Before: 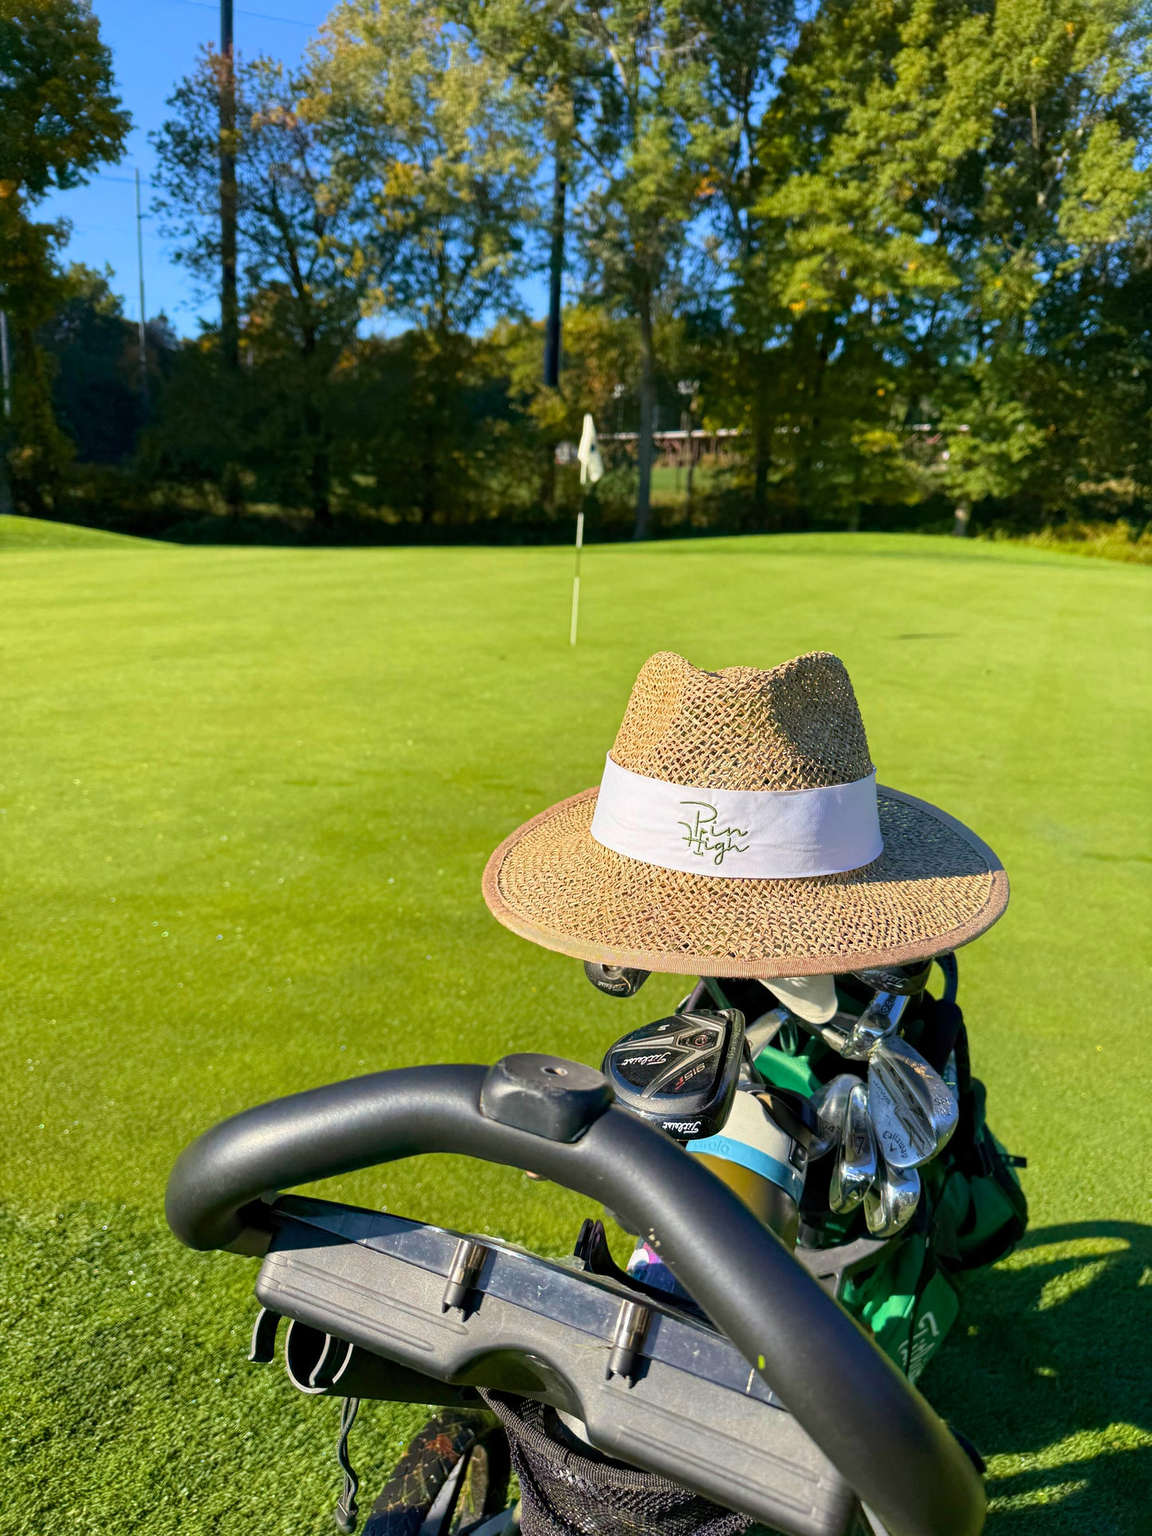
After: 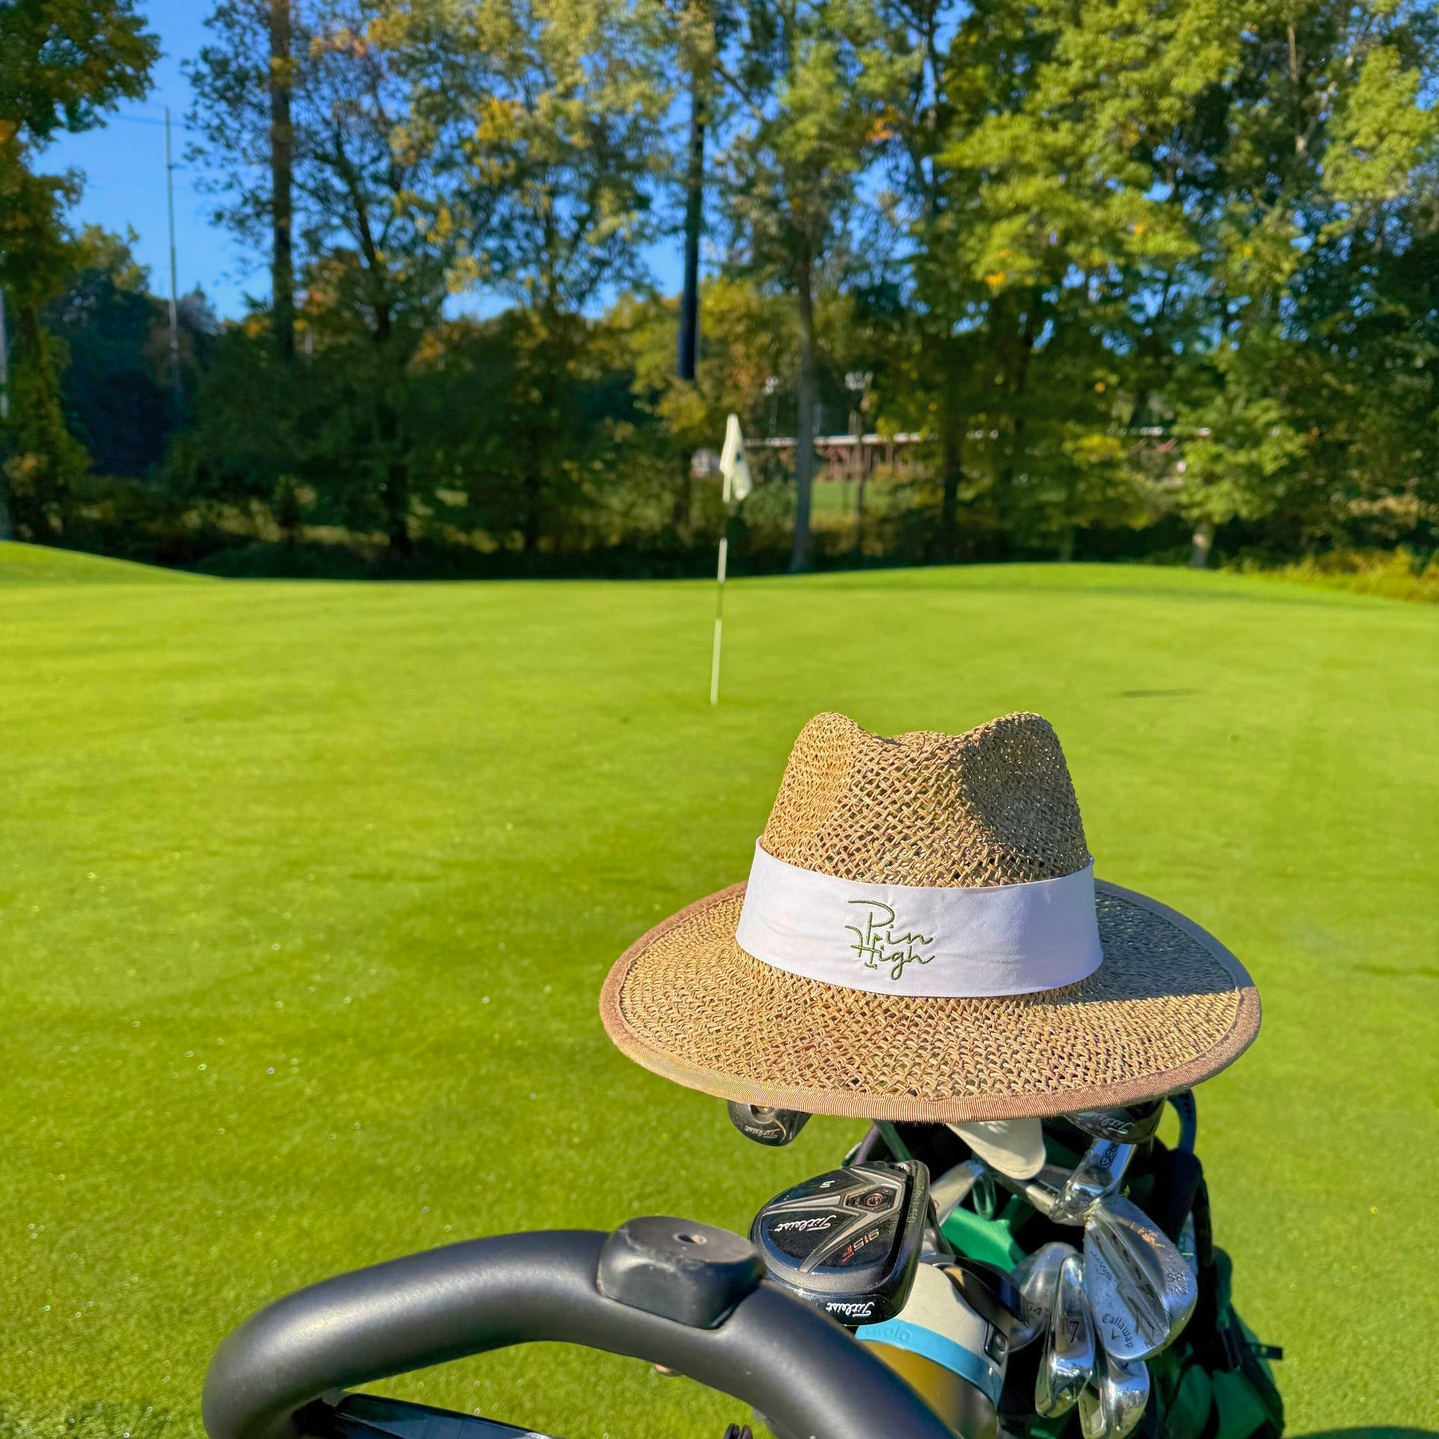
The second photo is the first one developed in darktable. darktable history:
shadows and highlights: on, module defaults
crop: left 0.387%, top 5.469%, bottom 19.809%
